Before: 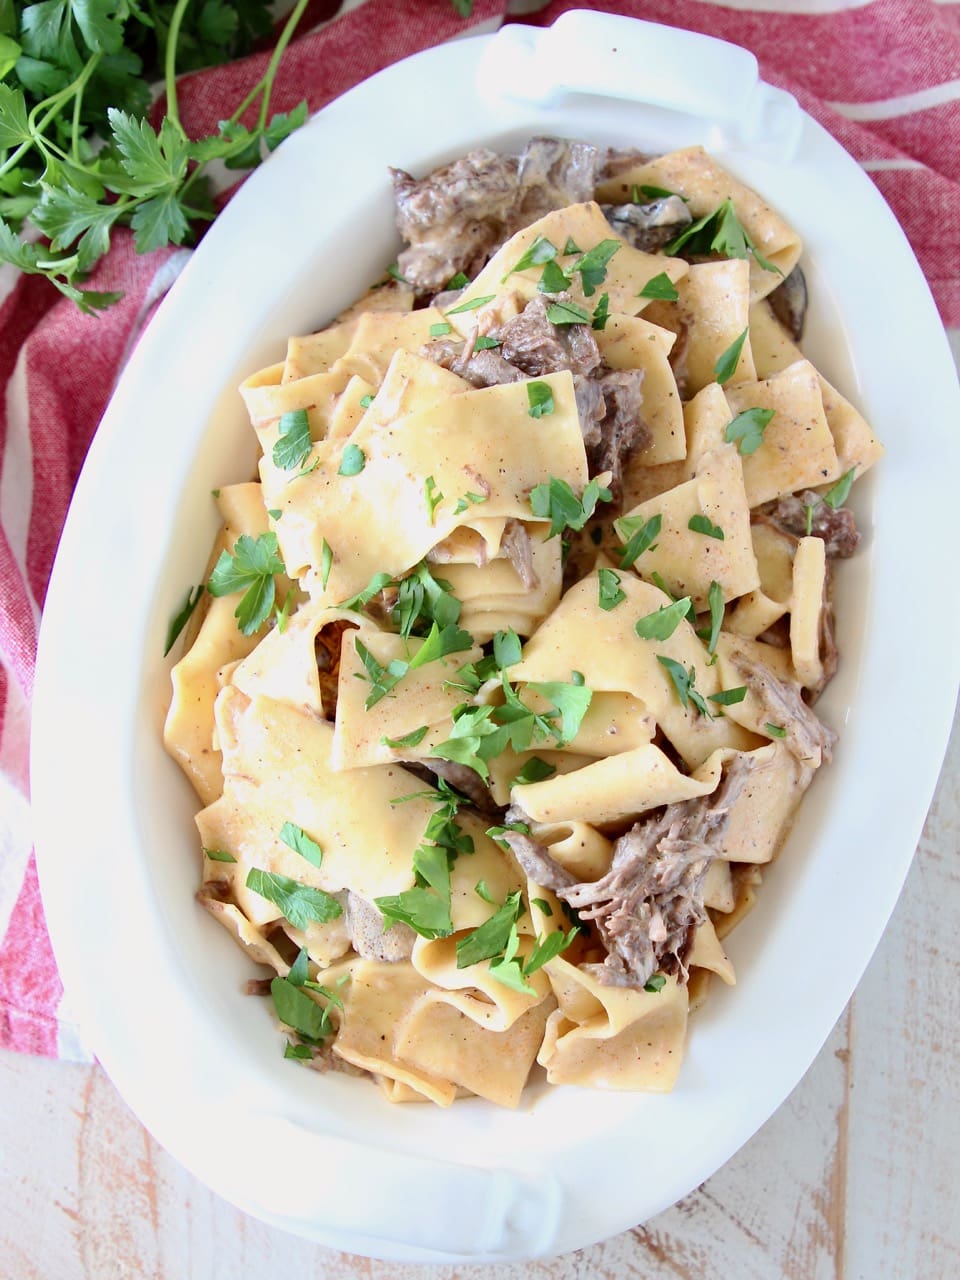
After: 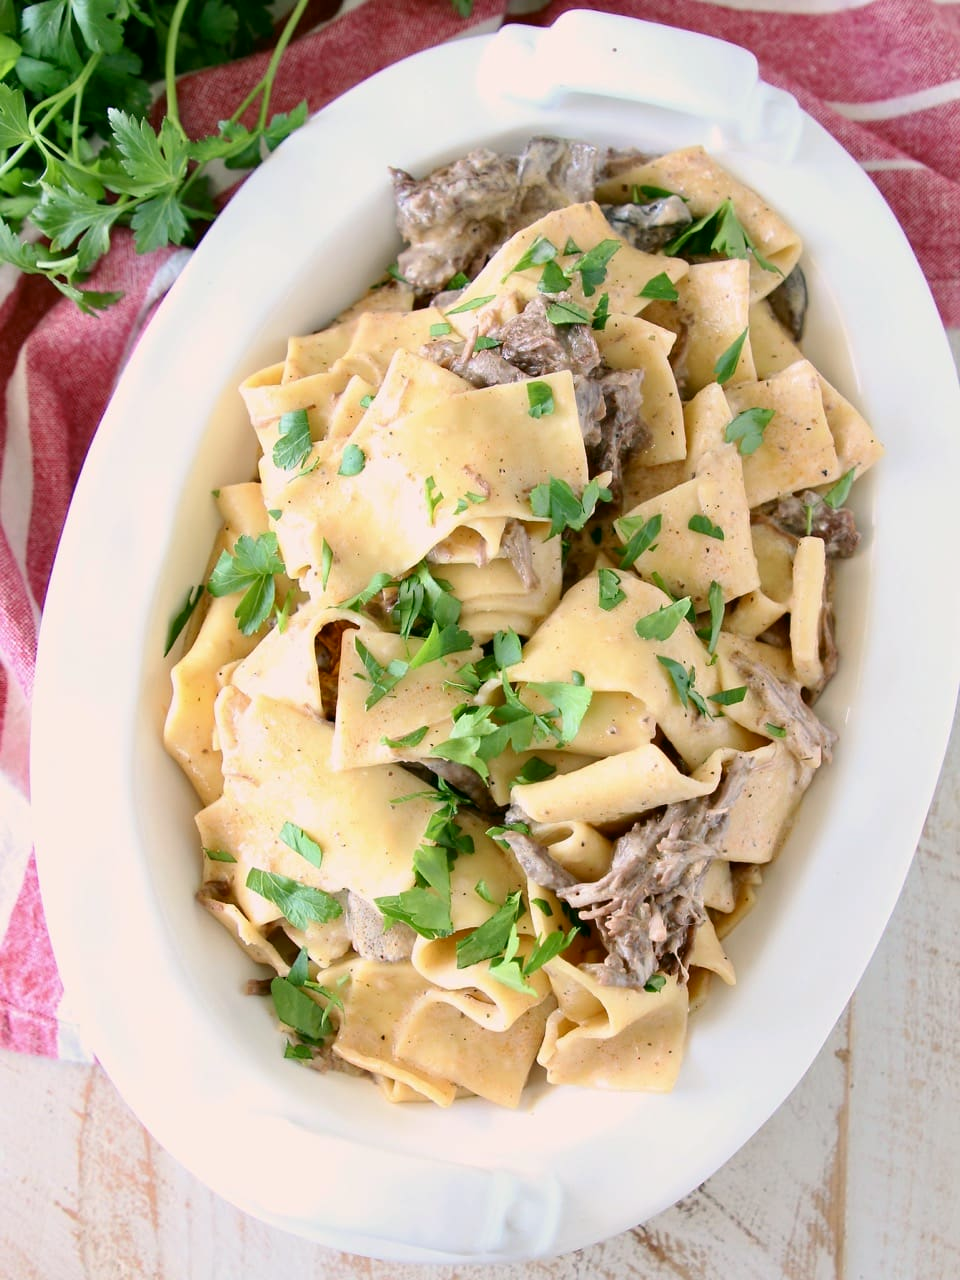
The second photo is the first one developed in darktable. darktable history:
color correction: highlights a* 4.65, highlights b* 4.91, shadows a* -8, shadows b* 4.95
